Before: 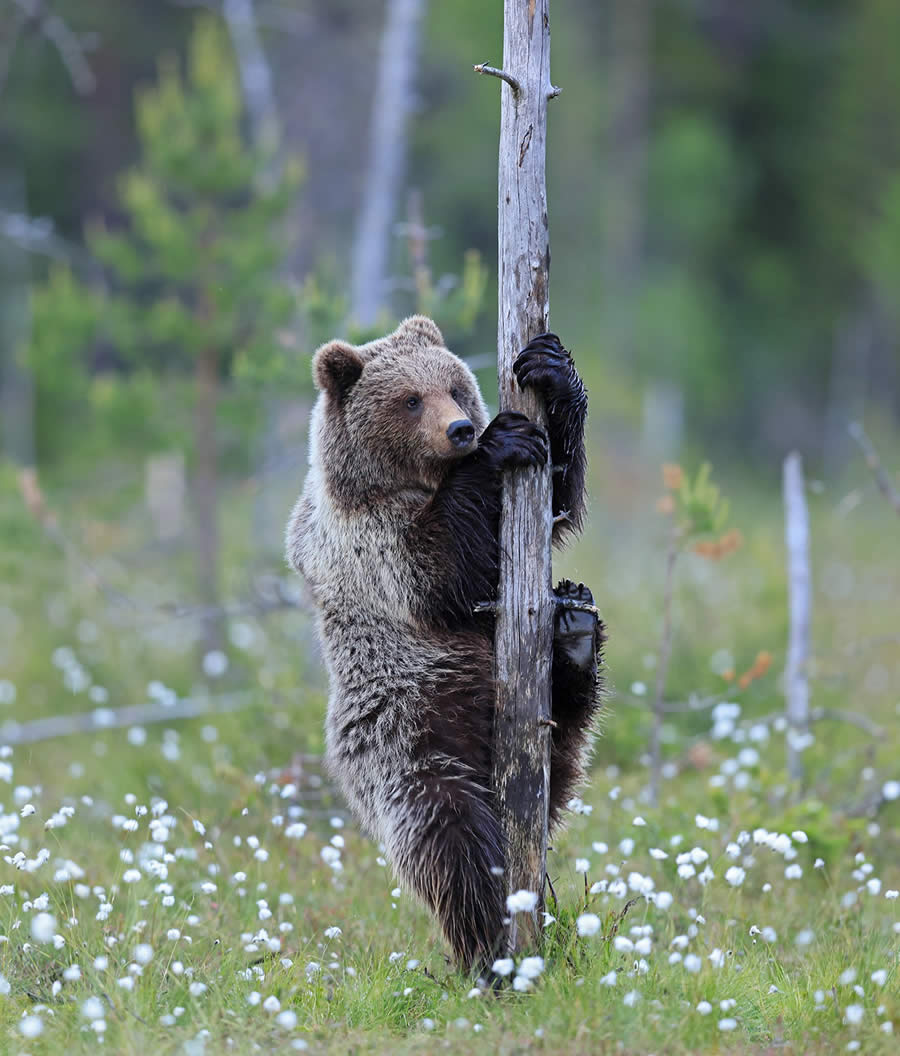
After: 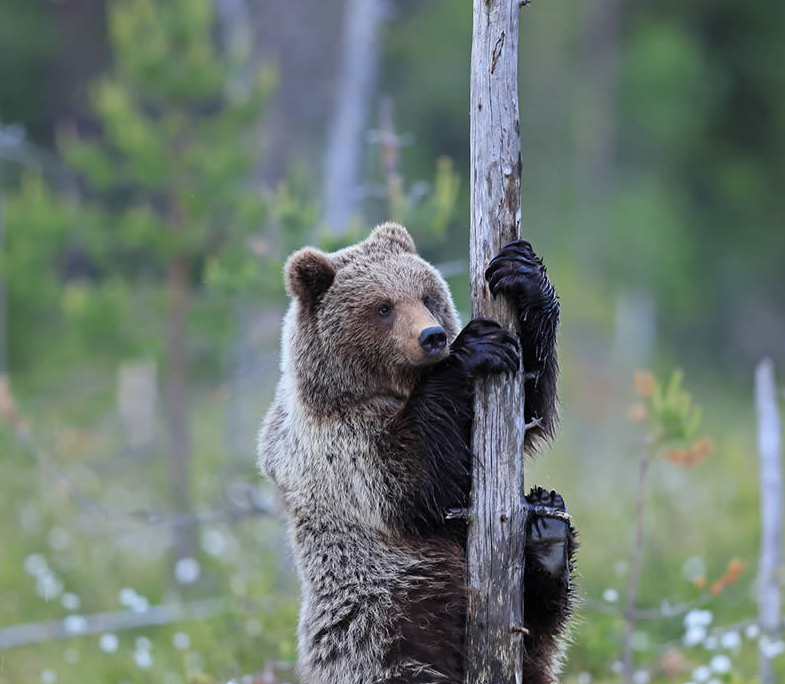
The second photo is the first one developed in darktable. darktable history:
crop: left 3.12%, top 8.882%, right 9.641%, bottom 26.263%
